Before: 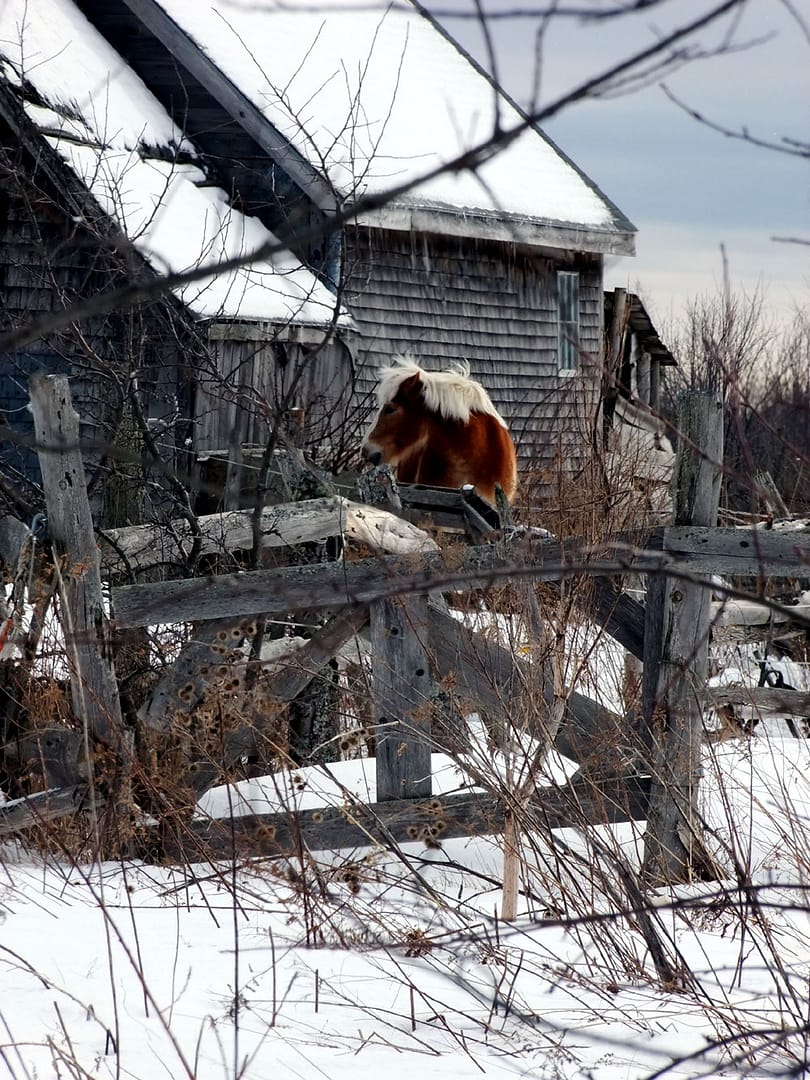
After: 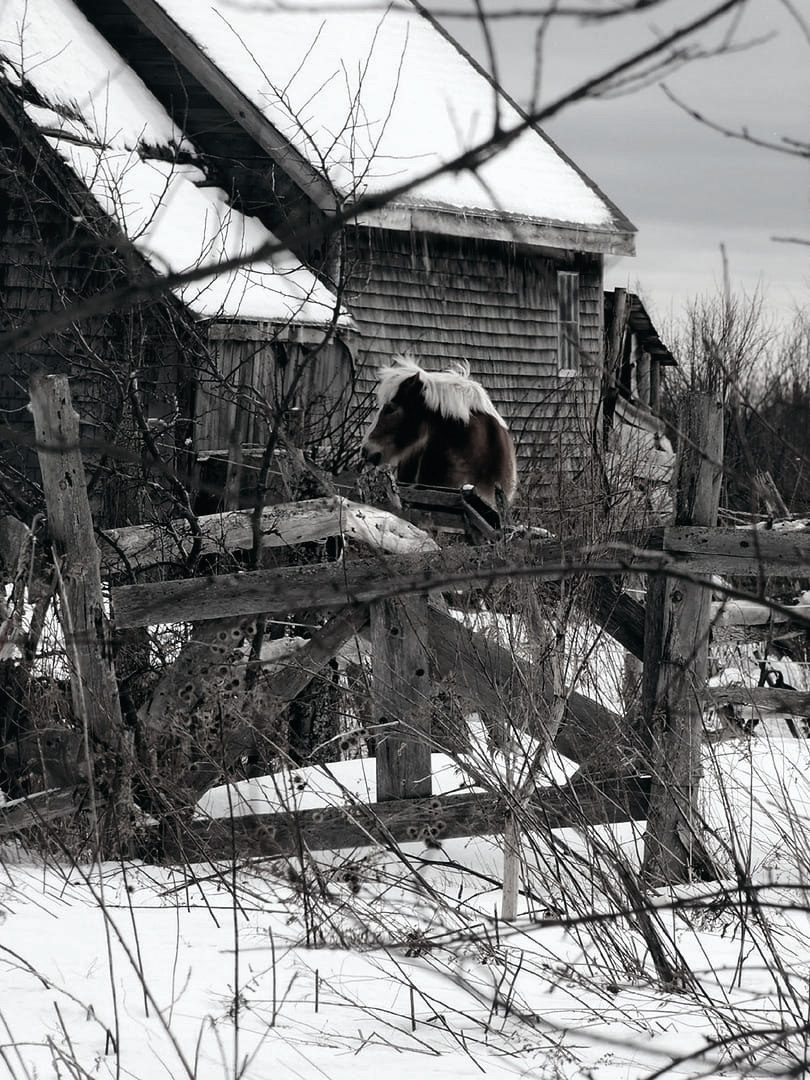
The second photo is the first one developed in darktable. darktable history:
shadows and highlights: shadows 62.66, white point adjustment 0.37, highlights -34.44, compress 83.82%
color correction: saturation 0.2
color balance: lift [1, 0.994, 1.002, 1.006], gamma [0.957, 1.081, 1.016, 0.919], gain [0.97, 0.972, 1.01, 1.028], input saturation 91.06%, output saturation 79.8%
